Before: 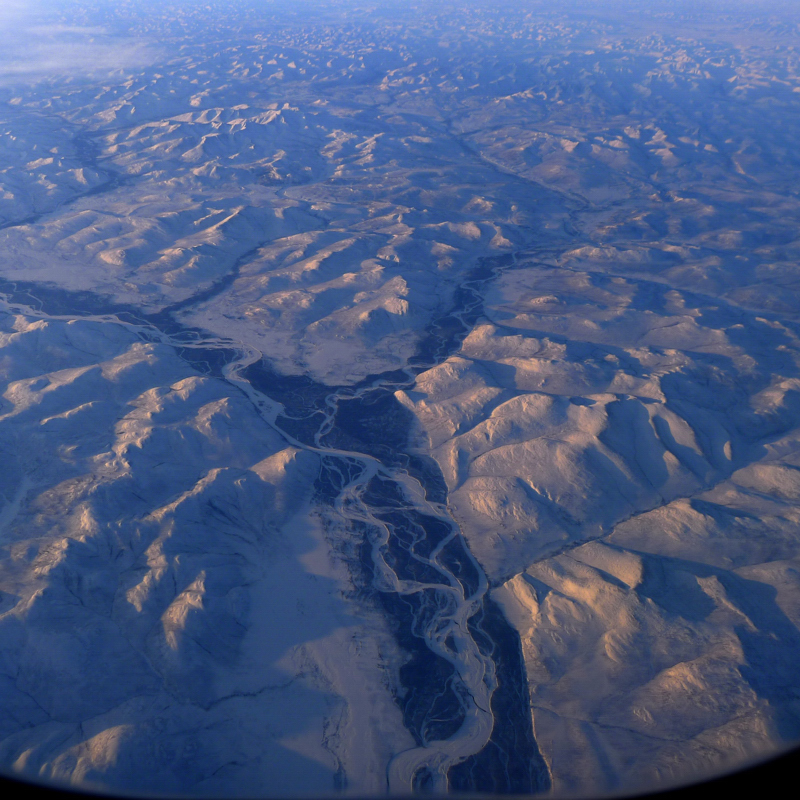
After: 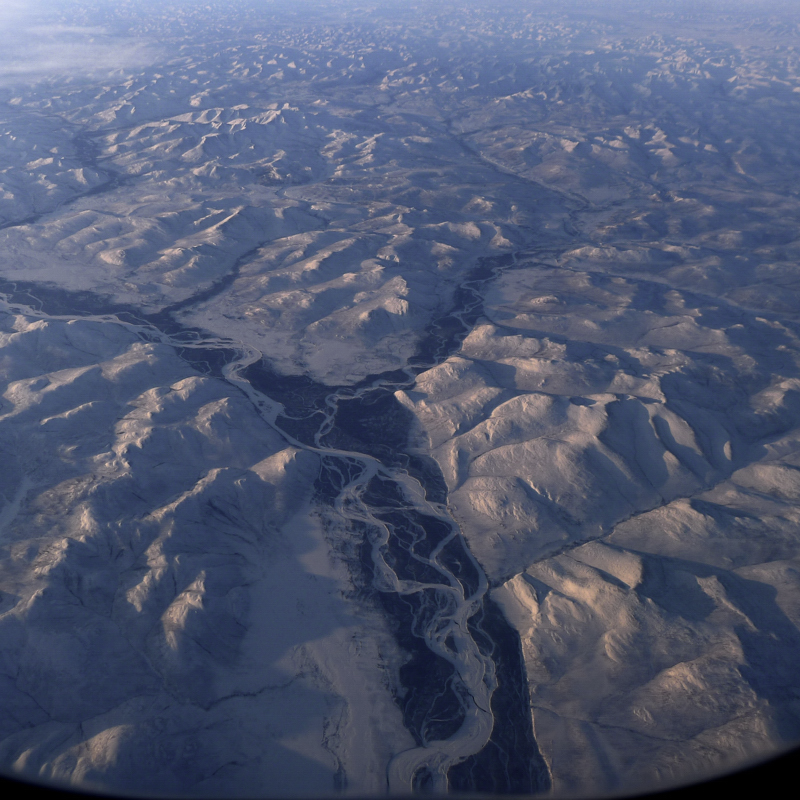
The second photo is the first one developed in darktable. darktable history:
contrast brightness saturation: contrast 0.1, saturation -0.375
